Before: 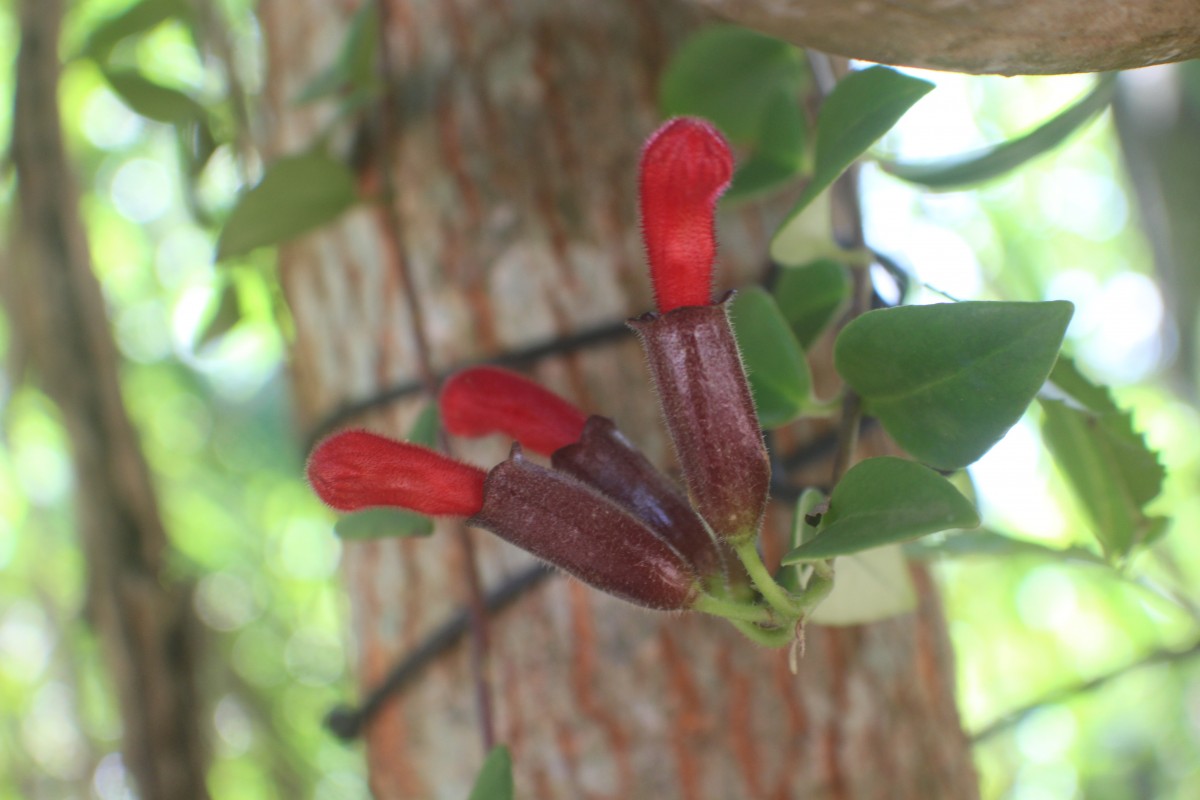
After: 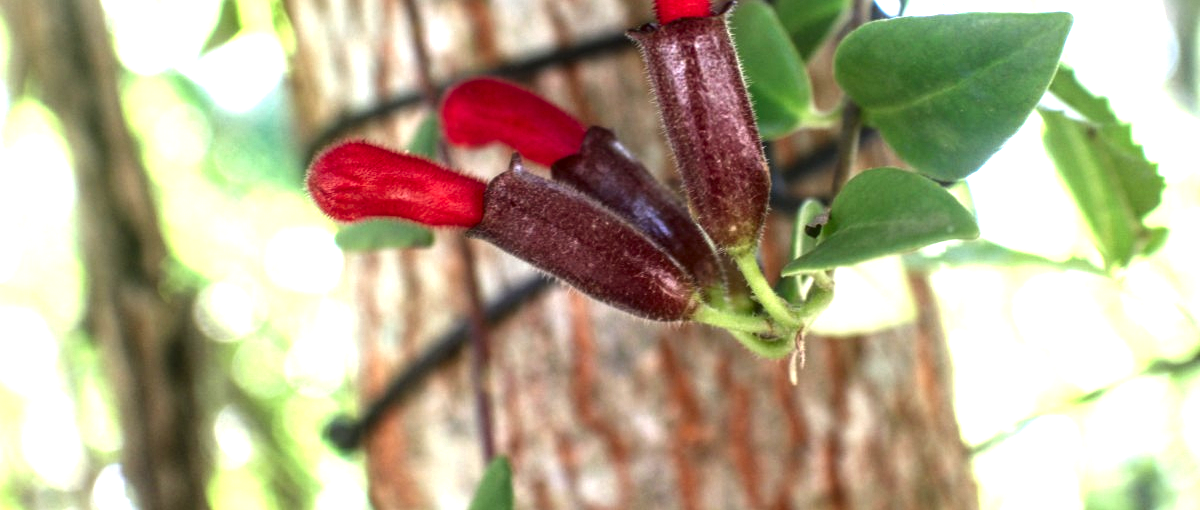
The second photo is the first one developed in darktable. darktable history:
exposure: exposure 1.207 EV, compensate exposure bias true, compensate highlight preservation false
local contrast: highlights 60%, shadows 61%, detail 160%
contrast brightness saturation: brightness -0.209, saturation 0.077
crop and rotate: top 36.154%
